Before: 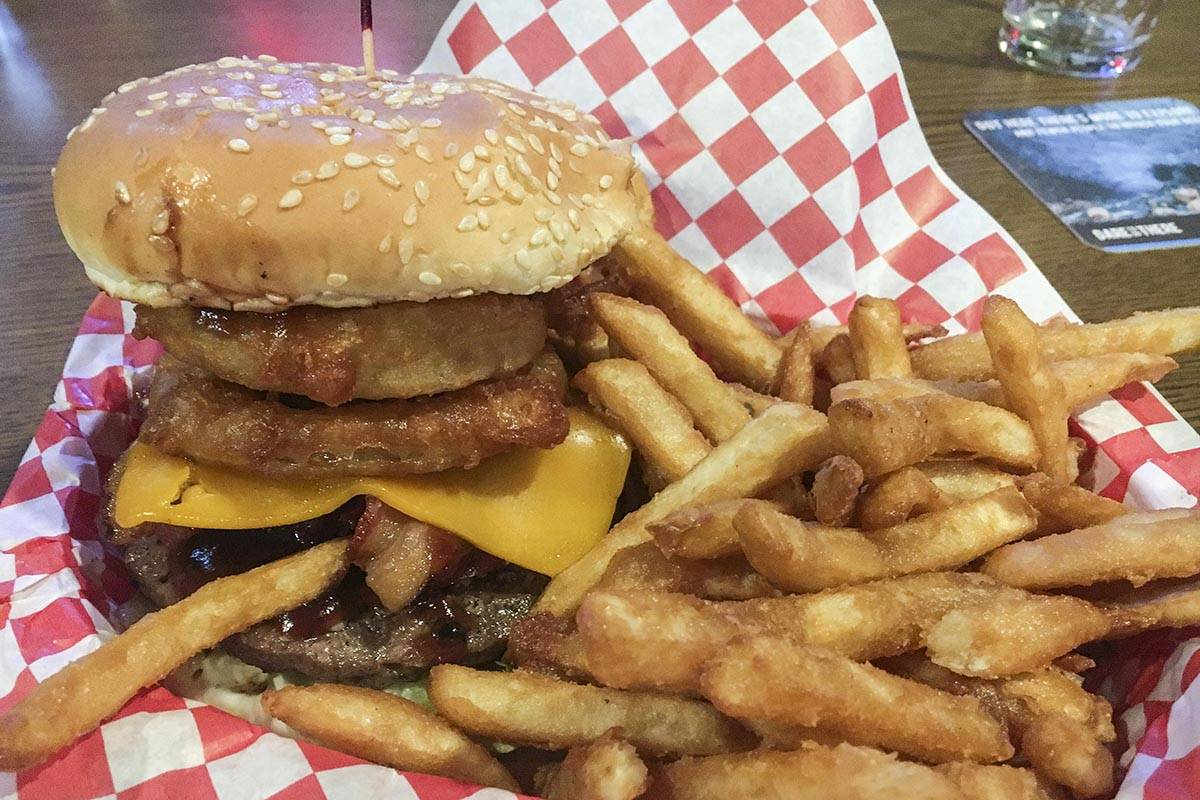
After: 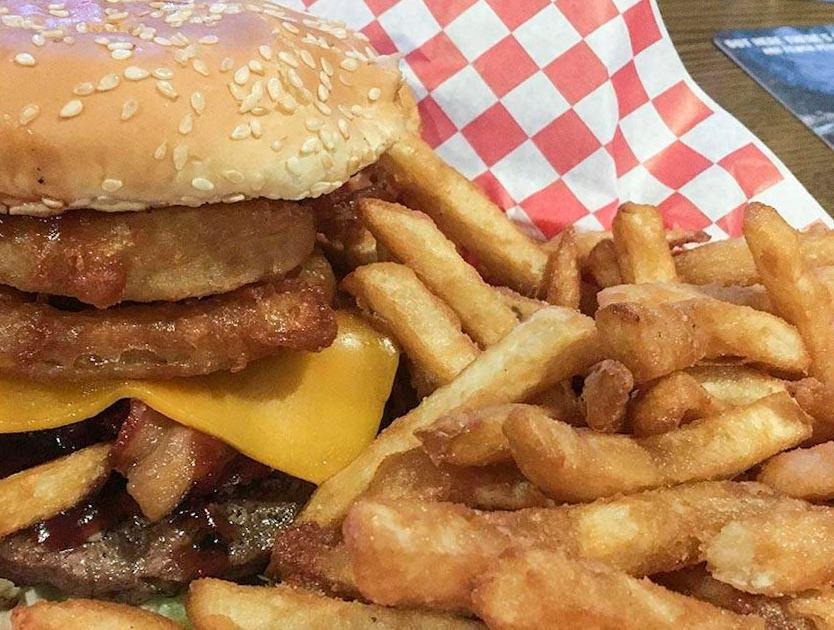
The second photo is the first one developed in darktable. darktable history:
rotate and perspective: rotation 0.215°, lens shift (vertical) -0.139, crop left 0.069, crop right 0.939, crop top 0.002, crop bottom 0.996
contrast brightness saturation: saturation -0.05
crop: left 16.768%, top 8.653%, right 8.362%, bottom 12.485%
